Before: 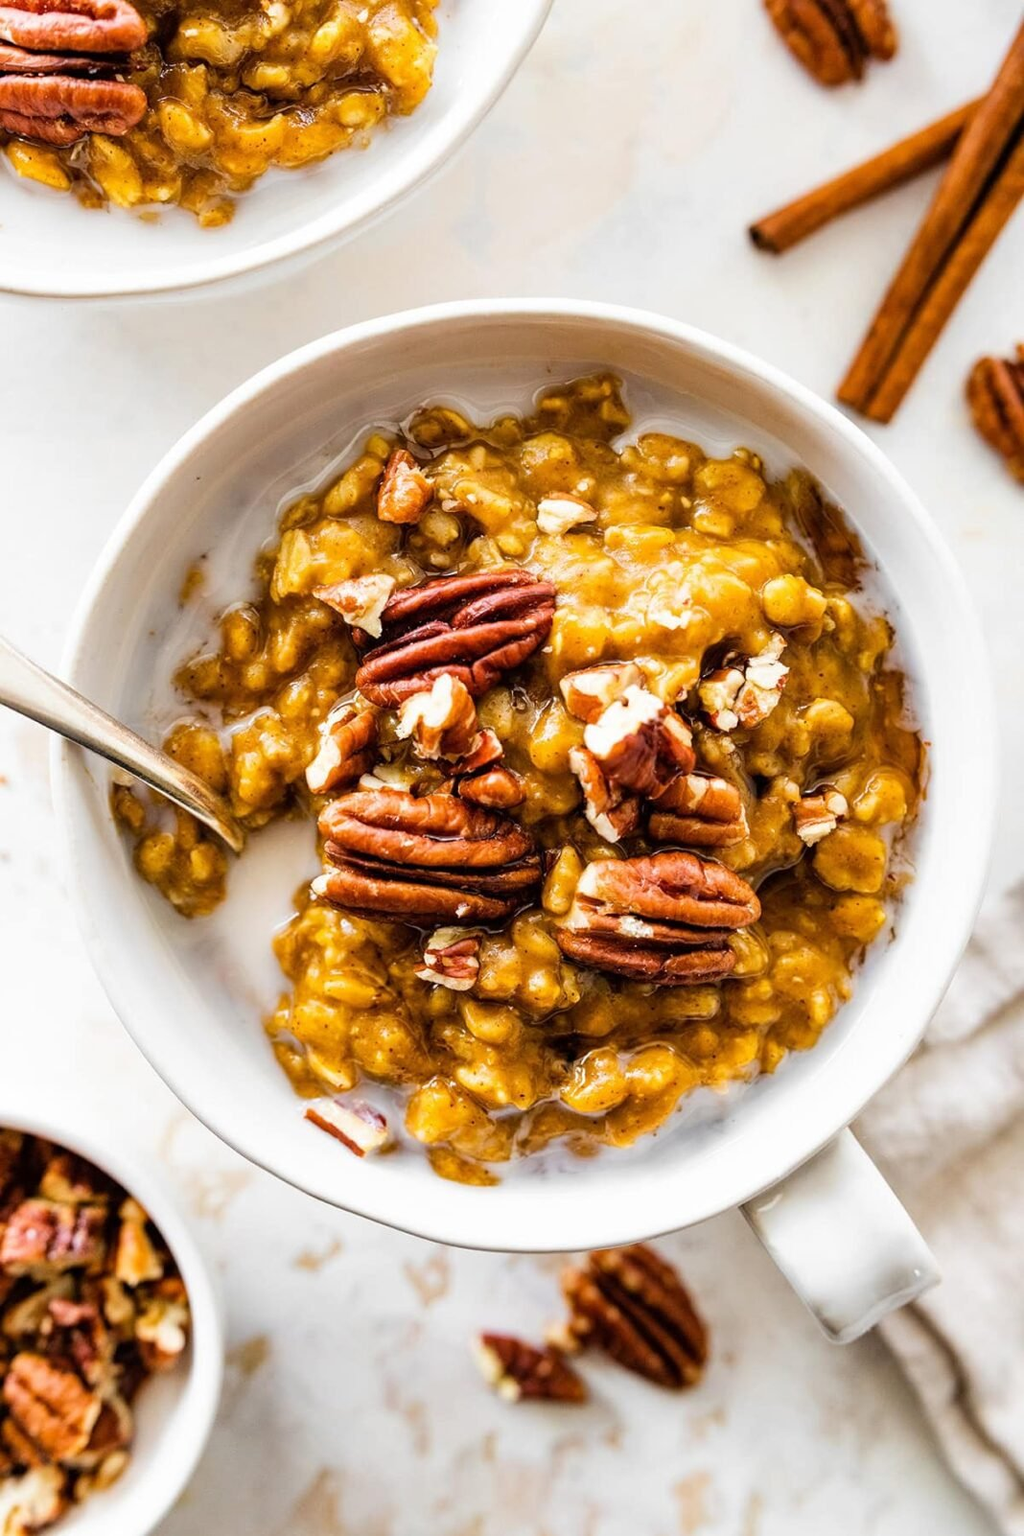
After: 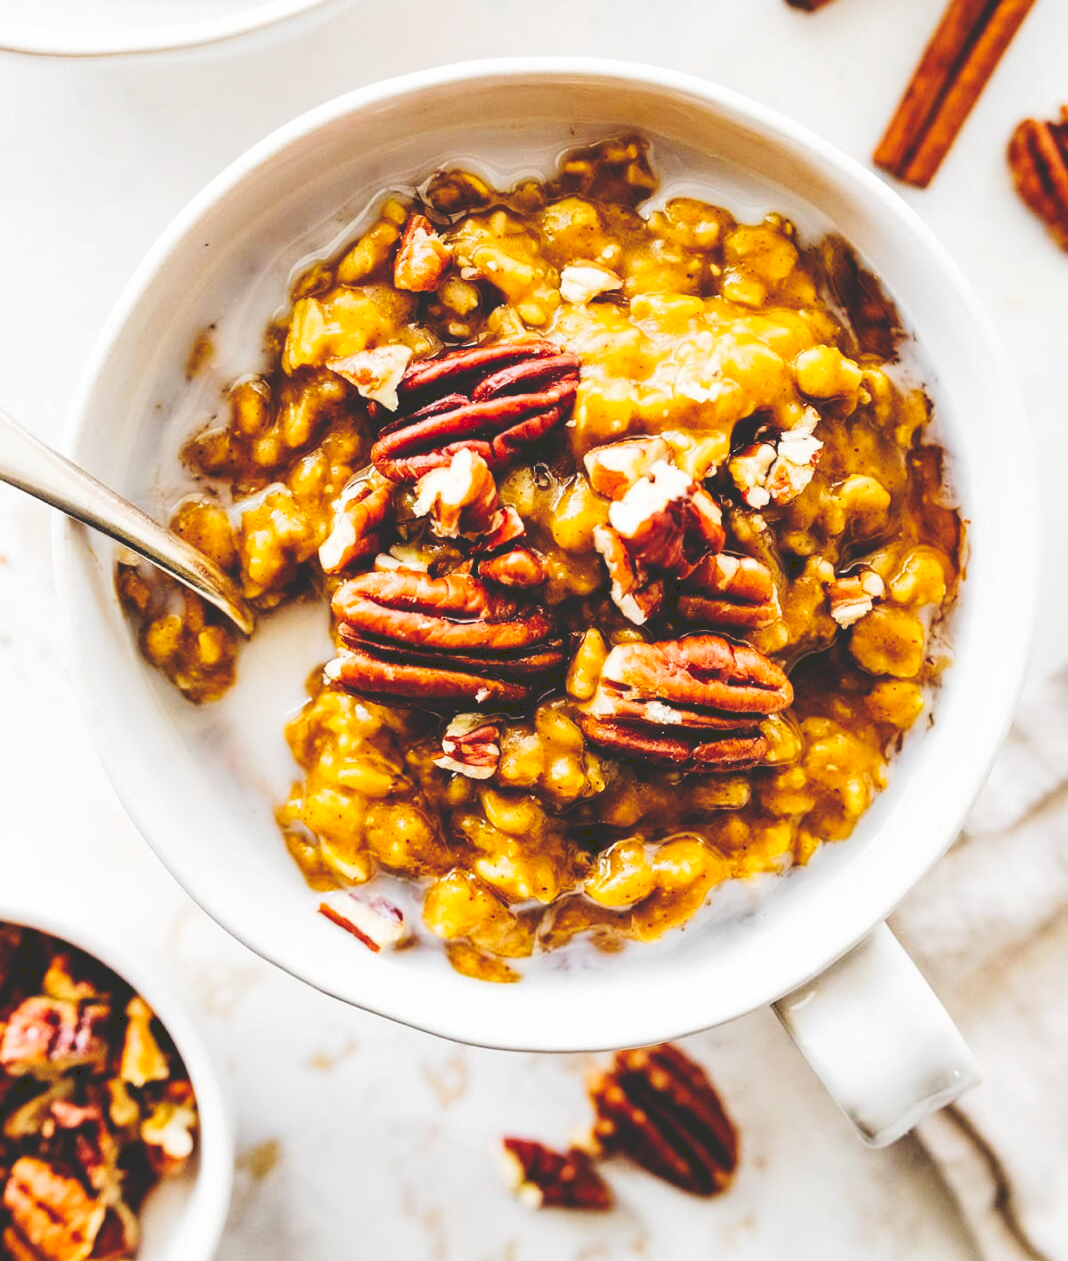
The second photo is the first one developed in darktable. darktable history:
tone curve: curves: ch0 [(0, 0) (0.003, 0.172) (0.011, 0.177) (0.025, 0.177) (0.044, 0.177) (0.069, 0.178) (0.1, 0.181) (0.136, 0.19) (0.177, 0.208) (0.224, 0.226) (0.277, 0.274) (0.335, 0.338) (0.399, 0.43) (0.468, 0.535) (0.543, 0.635) (0.623, 0.726) (0.709, 0.815) (0.801, 0.882) (0.898, 0.936) (1, 1)], preserve colors none
crop and rotate: top 15.906%, bottom 5.338%
